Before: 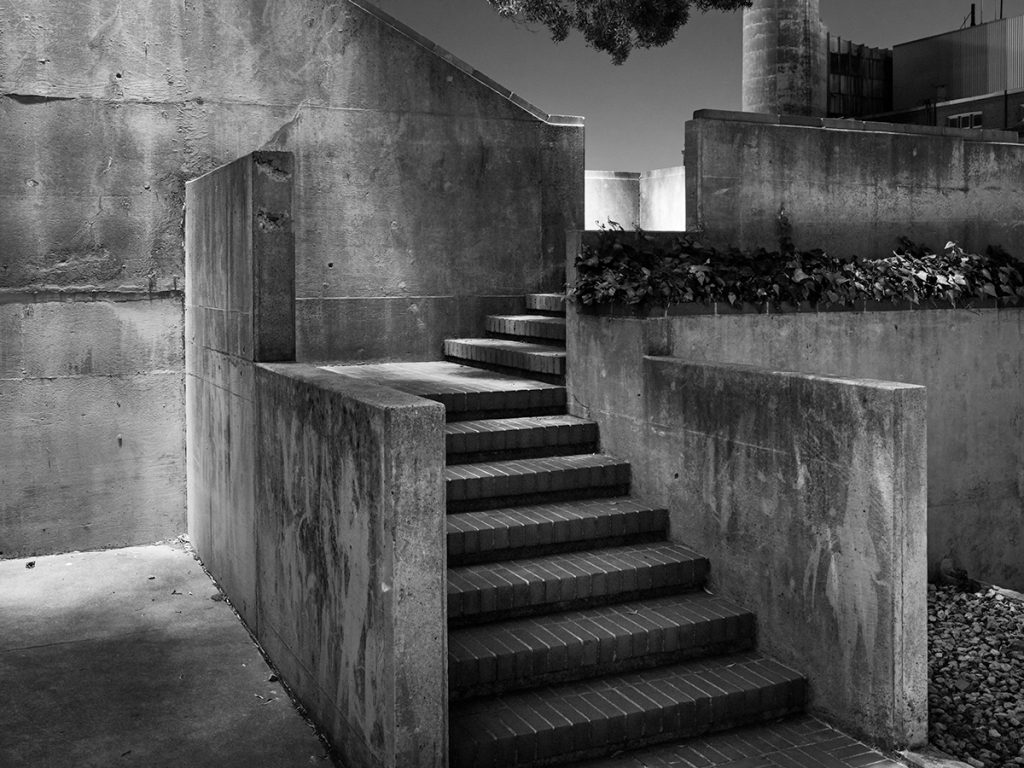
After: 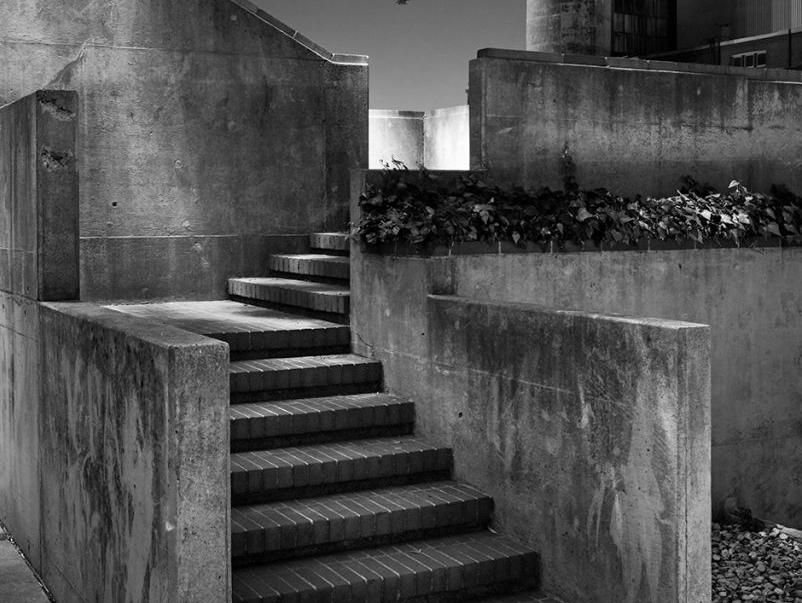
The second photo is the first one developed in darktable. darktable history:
crop and rotate: left 21.118%, top 8.045%, right 0.492%, bottom 13.434%
